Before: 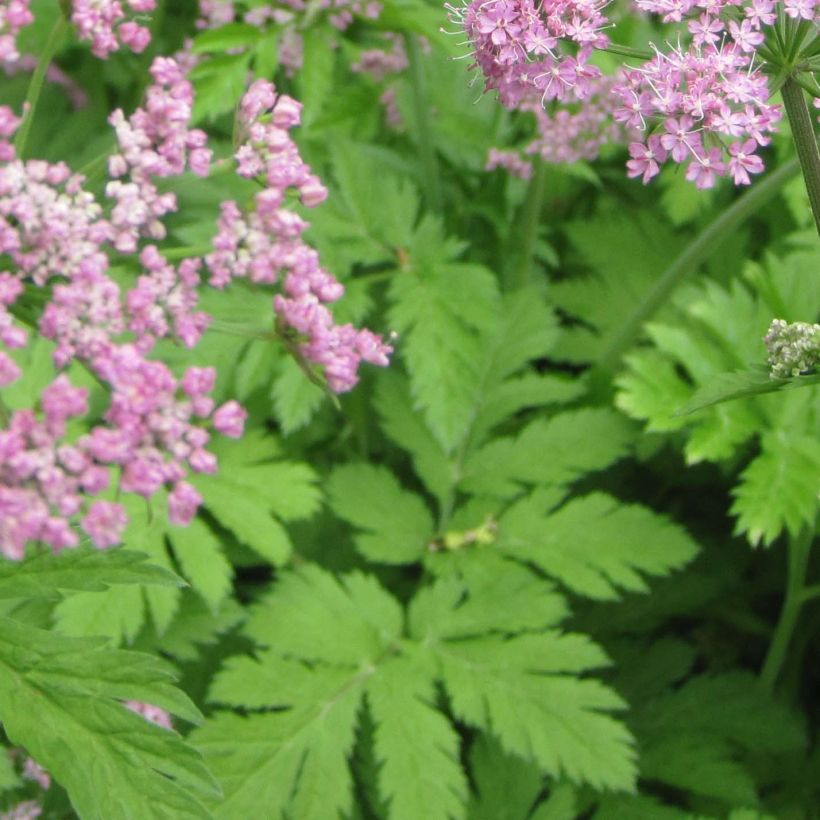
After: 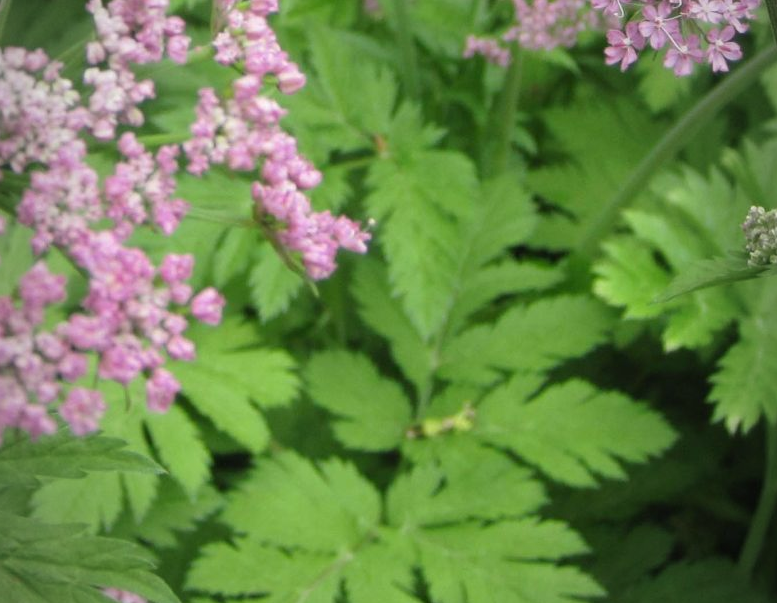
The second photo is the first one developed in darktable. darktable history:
vignetting: fall-off start 72%, fall-off radius 108.46%, brightness -0.464, saturation -0.294, width/height ratio 0.735, dithering 16-bit output
crop and rotate: left 2.764%, top 13.815%, right 2.447%, bottom 12.648%
